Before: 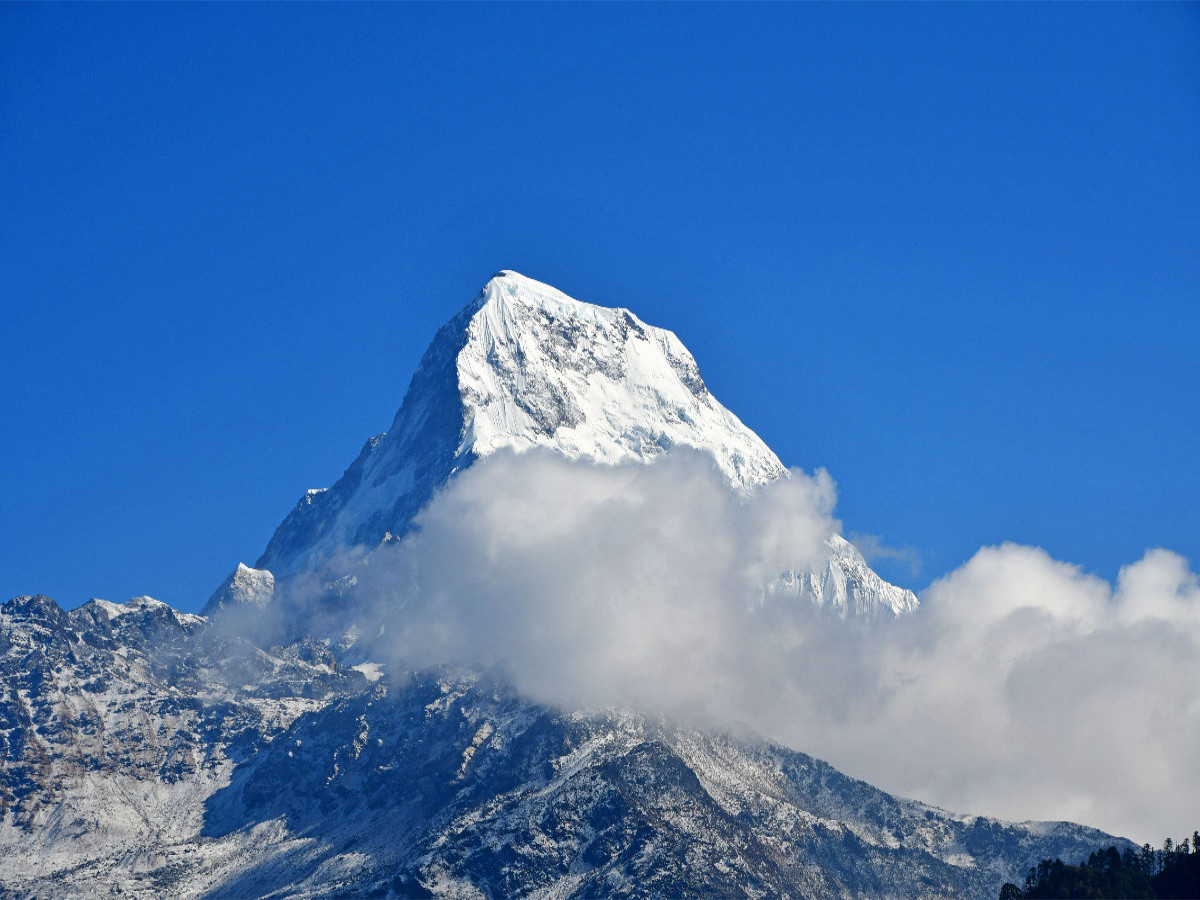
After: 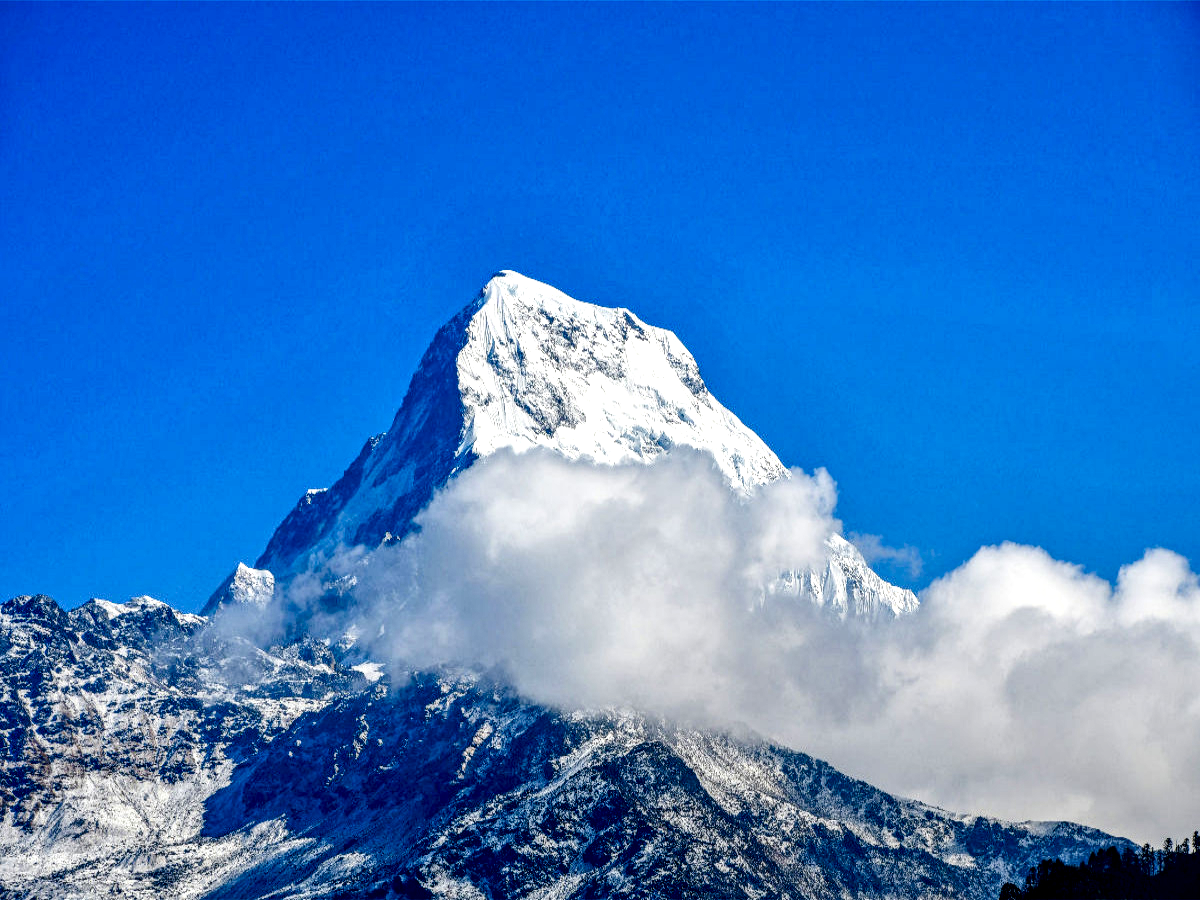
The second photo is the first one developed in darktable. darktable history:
color zones: curves: ch0 [(0.224, 0.526) (0.75, 0.5)]; ch1 [(0.055, 0.526) (0.224, 0.761) (0.377, 0.526) (0.75, 0.5)]
tone curve: curves: ch0 [(0, 0) (0.068, 0.031) (0.175, 0.132) (0.337, 0.304) (0.498, 0.511) (0.748, 0.762) (0.993, 0.954)]; ch1 [(0, 0) (0.294, 0.184) (0.359, 0.34) (0.362, 0.35) (0.43, 0.41) (0.469, 0.453) (0.495, 0.489) (0.54, 0.563) (0.612, 0.641) (1, 1)]; ch2 [(0, 0) (0.431, 0.419) (0.495, 0.502) (0.524, 0.534) (0.557, 0.56) (0.634, 0.654) (0.728, 0.722) (1, 1)], preserve colors none
contrast brightness saturation: contrast 0.085, saturation 0.265
local contrast: highlights 18%, detail 187%
